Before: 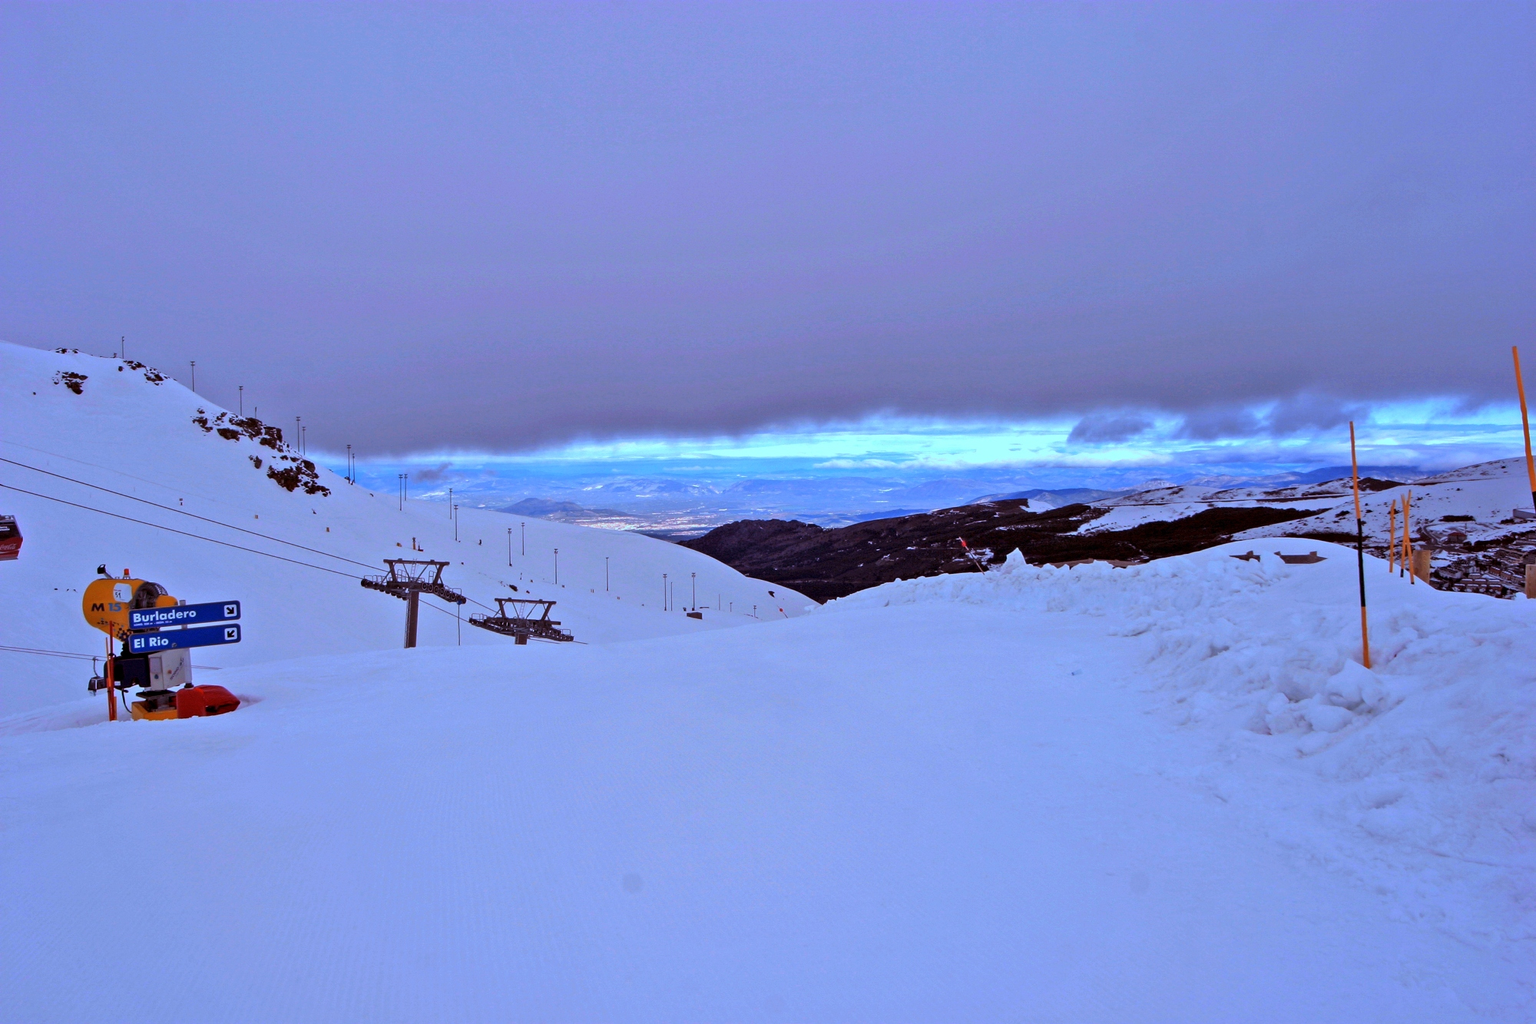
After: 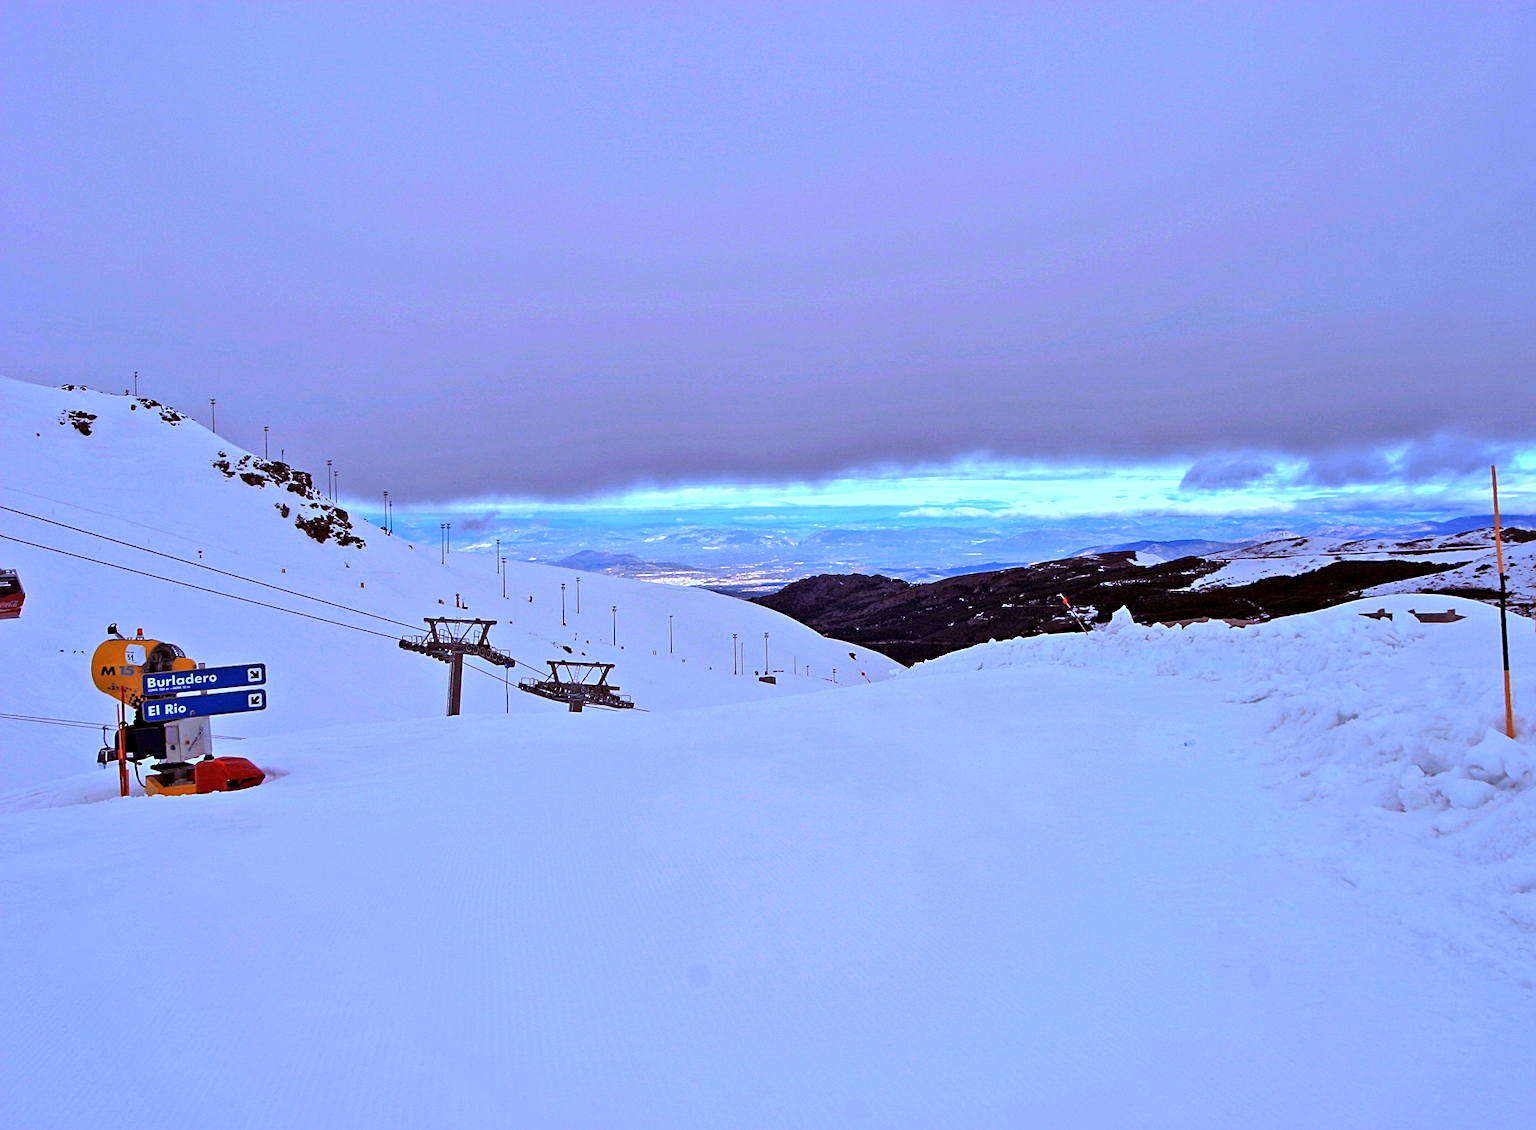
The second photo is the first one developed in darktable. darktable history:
crop: right 9.498%, bottom 0.026%
sharpen: on, module defaults
tone equalizer: -8 EV -0.456 EV, -7 EV -0.416 EV, -6 EV -0.333 EV, -5 EV -0.257 EV, -3 EV 0.191 EV, -2 EV 0.34 EV, -1 EV 0.407 EV, +0 EV 0.393 EV
